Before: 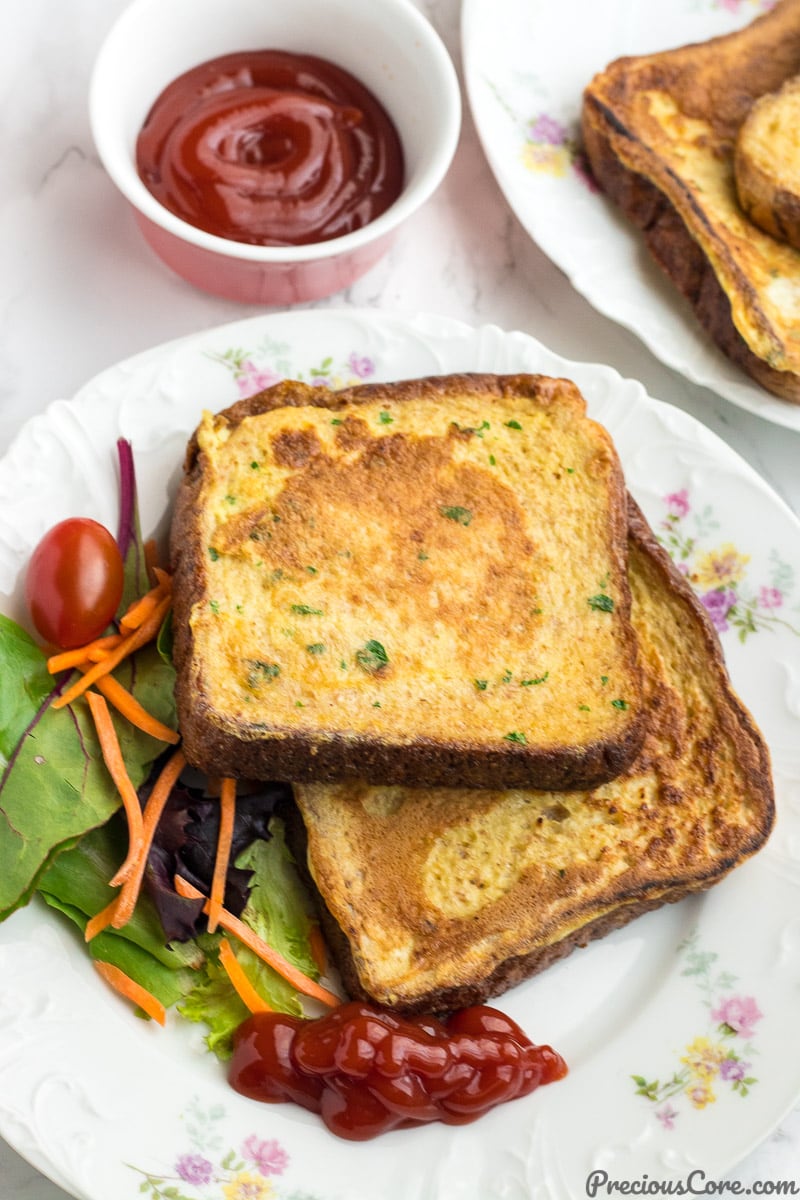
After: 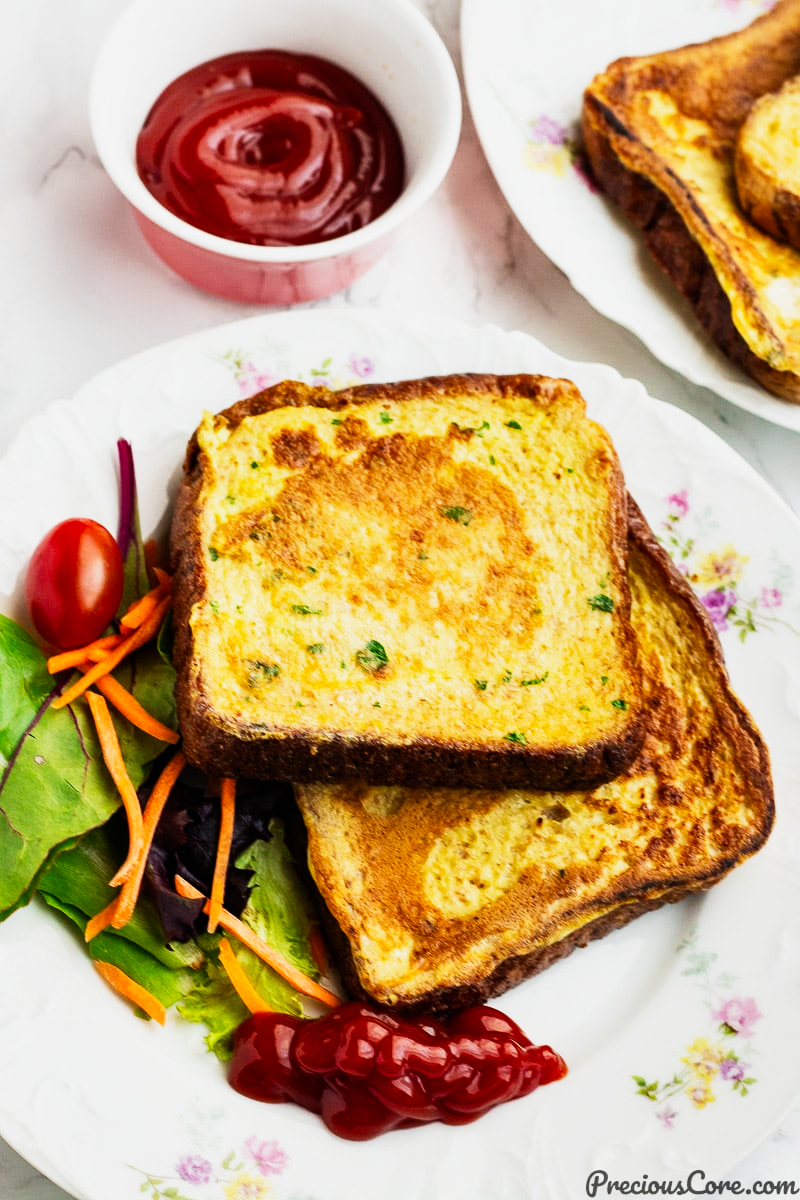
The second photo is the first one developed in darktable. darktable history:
sigmoid: contrast 1.93, skew 0.29, preserve hue 0%
shadows and highlights: shadows 32, highlights -32, soften with gaussian
